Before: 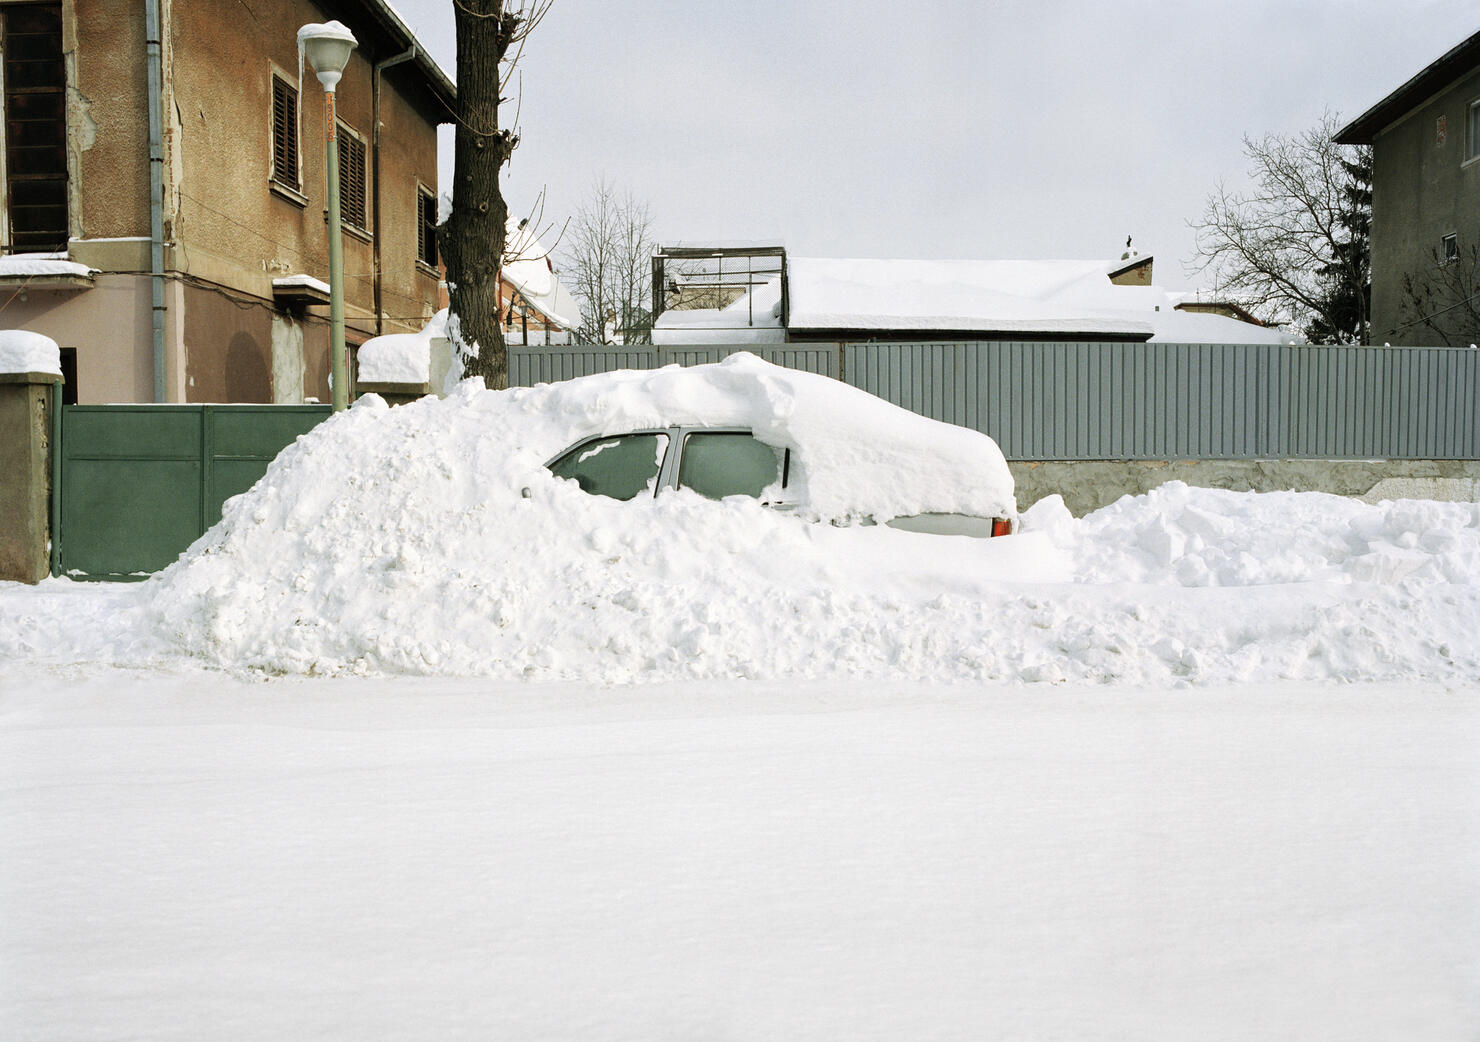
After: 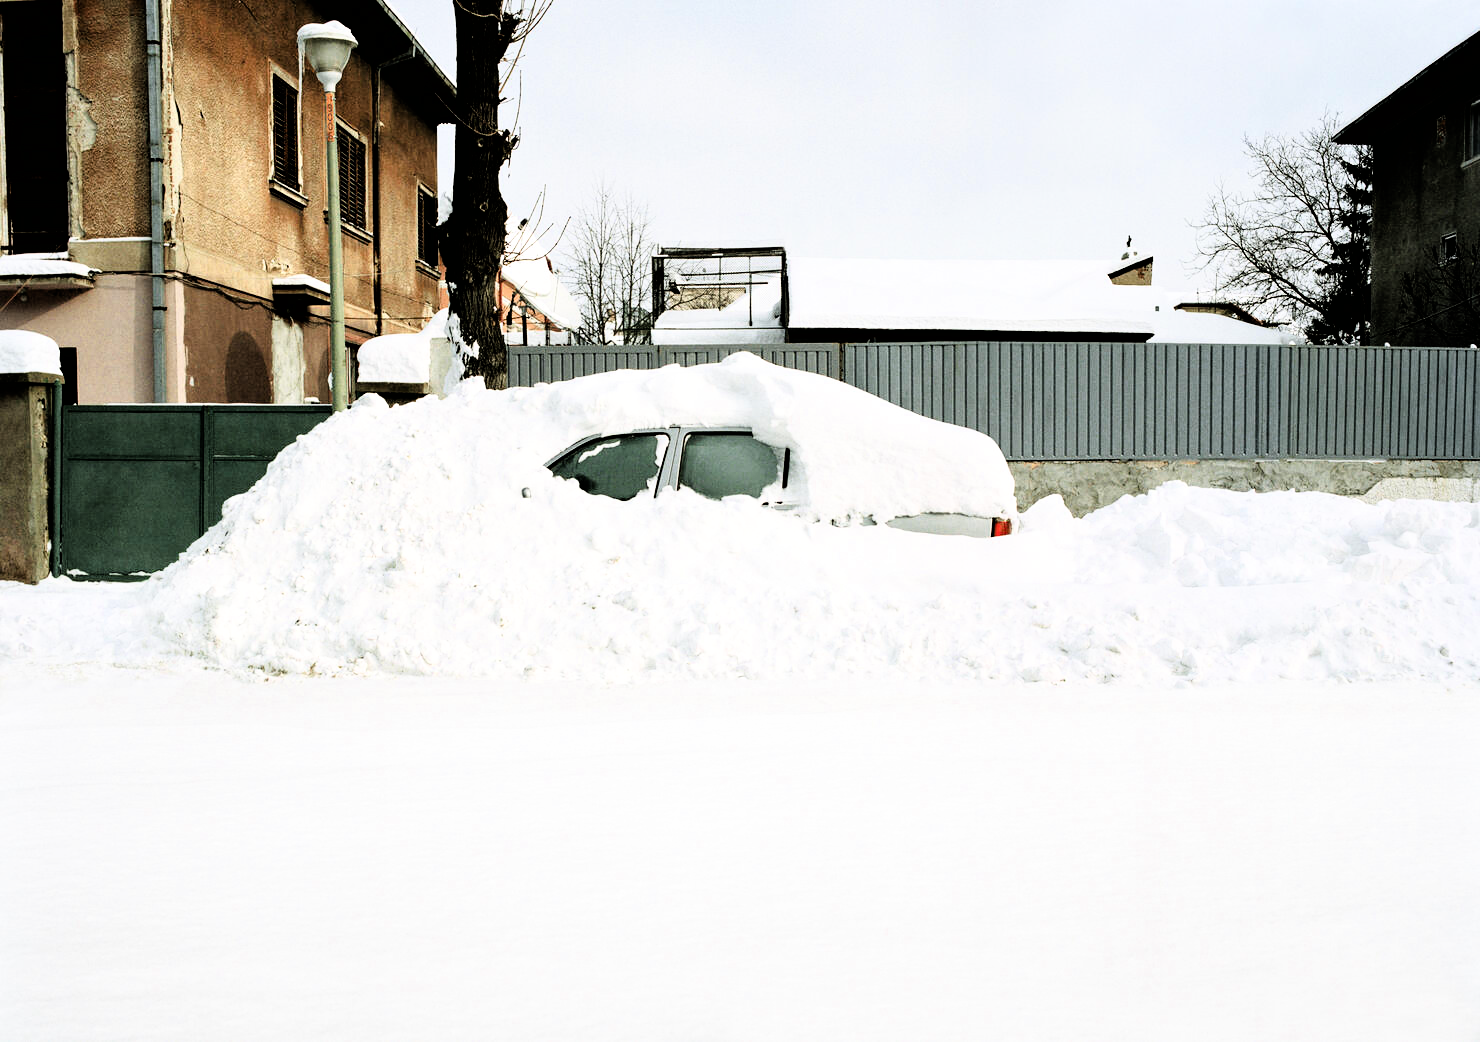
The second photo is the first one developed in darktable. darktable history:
filmic rgb: black relative exposure -3.77 EV, white relative exposure 2.4 EV, dynamic range scaling -49.36%, hardness 3.43, latitude 29.12%, contrast 1.809
color zones: curves: ch0 [(0.004, 0.305) (0.261, 0.623) (0.389, 0.399) (0.708, 0.571) (0.947, 0.34)]; ch1 [(0.025, 0.645) (0.229, 0.584) (0.326, 0.551) (0.484, 0.262) (0.757, 0.643)], mix -60.83%
